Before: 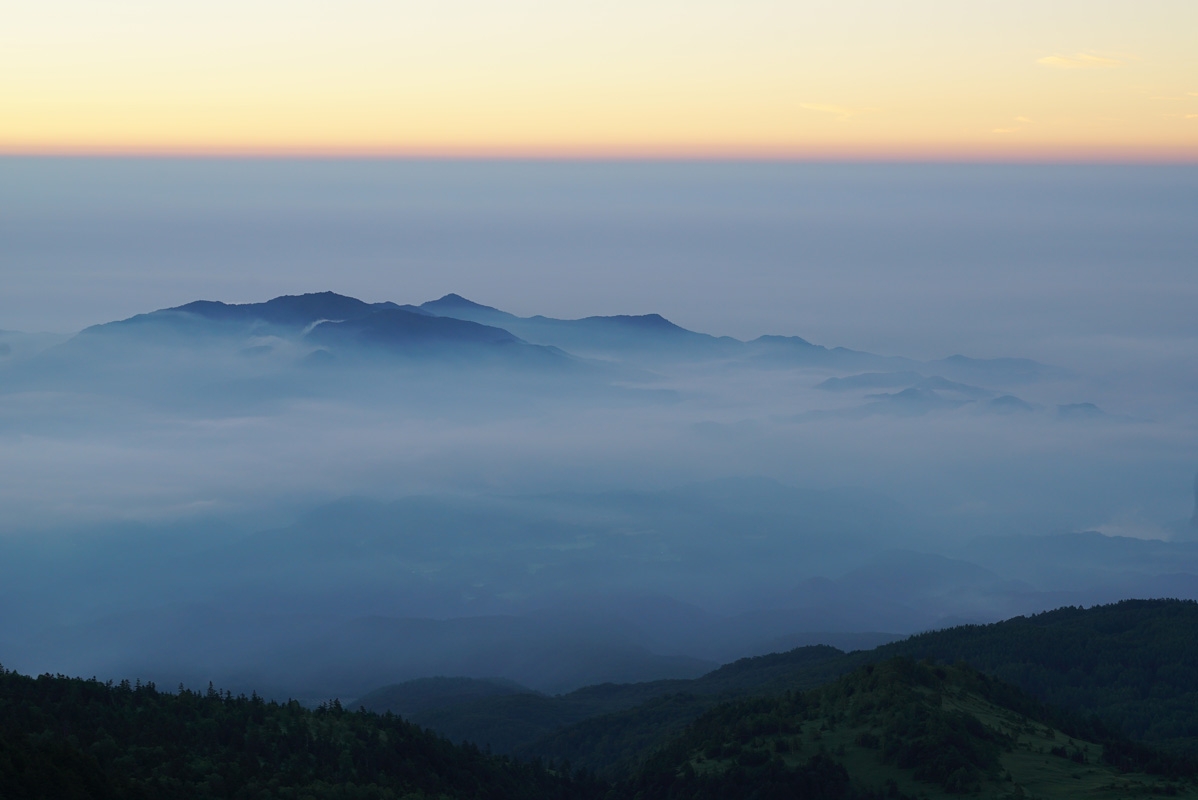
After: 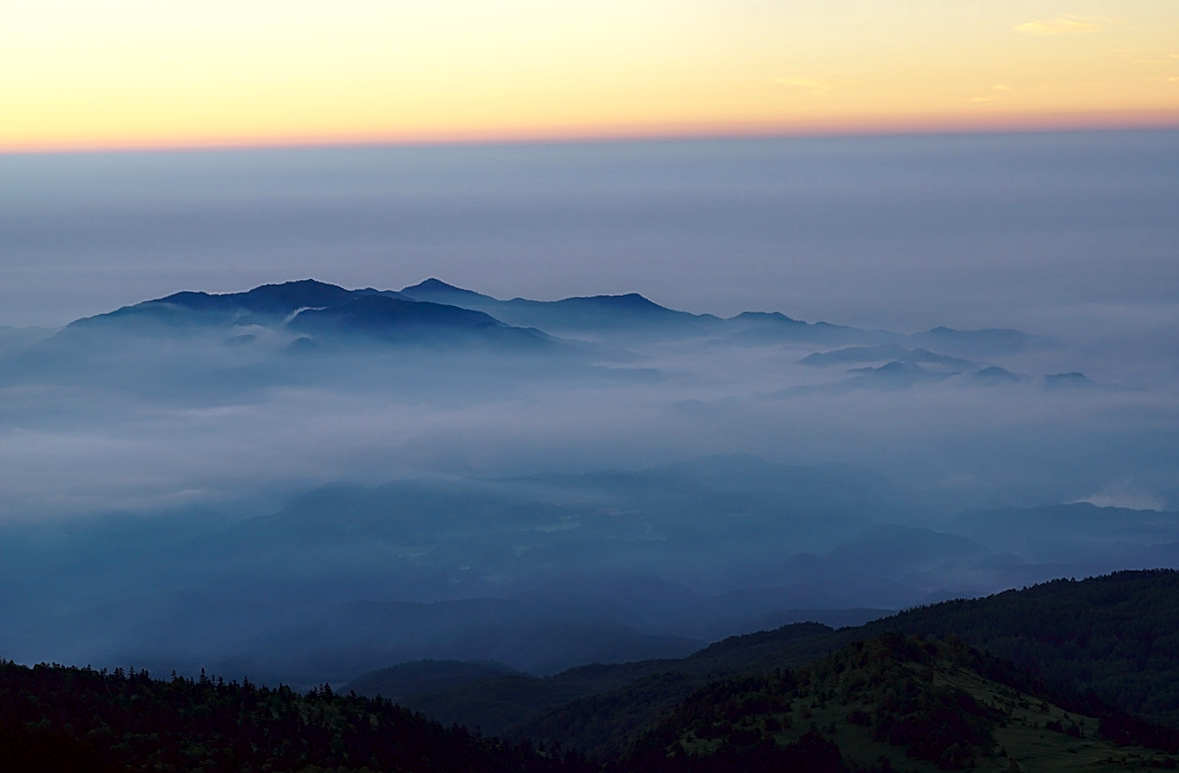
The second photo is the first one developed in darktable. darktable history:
sharpen: on, module defaults
color balance: mode lift, gamma, gain (sRGB), lift [1, 1.049, 1, 1]
local contrast: highlights 99%, shadows 86%, detail 160%, midtone range 0.2
bloom: size 9%, threshold 100%, strength 7%
contrast brightness saturation: contrast 0.12, brightness -0.12, saturation 0.2
rotate and perspective: rotation -1.32°, lens shift (horizontal) -0.031, crop left 0.015, crop right 0.985, crop top 0.047, crop bottom 0.982
